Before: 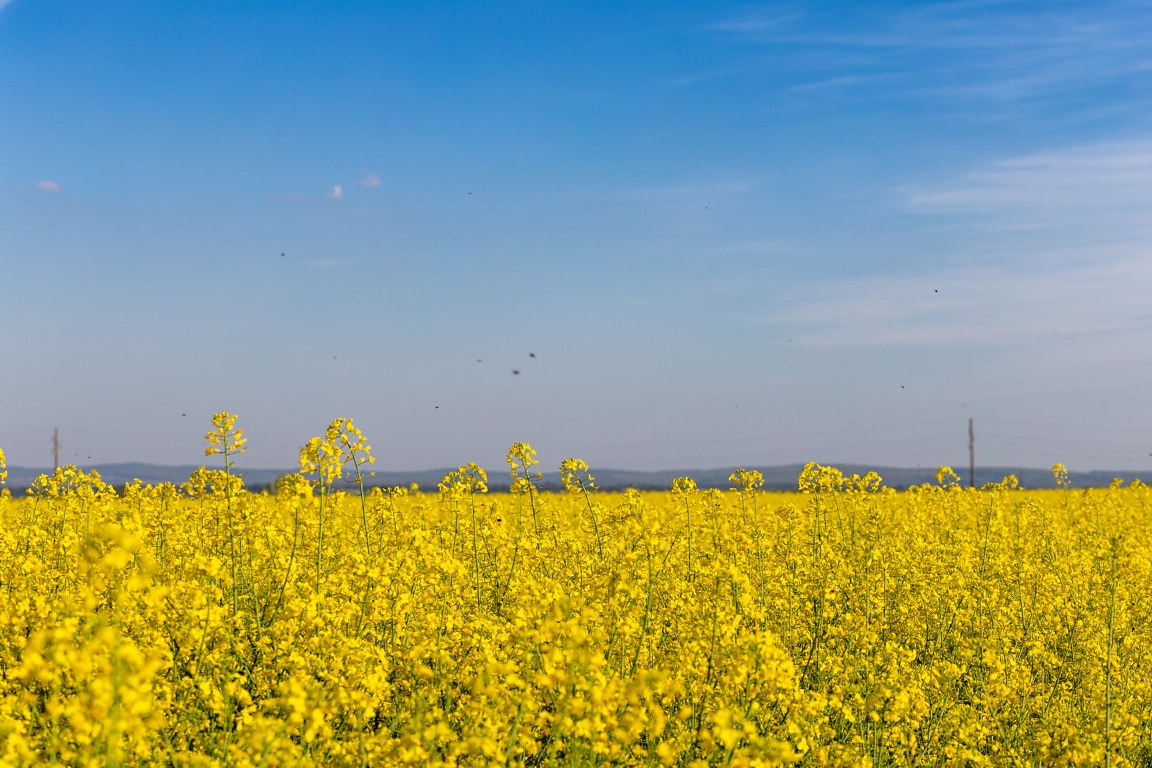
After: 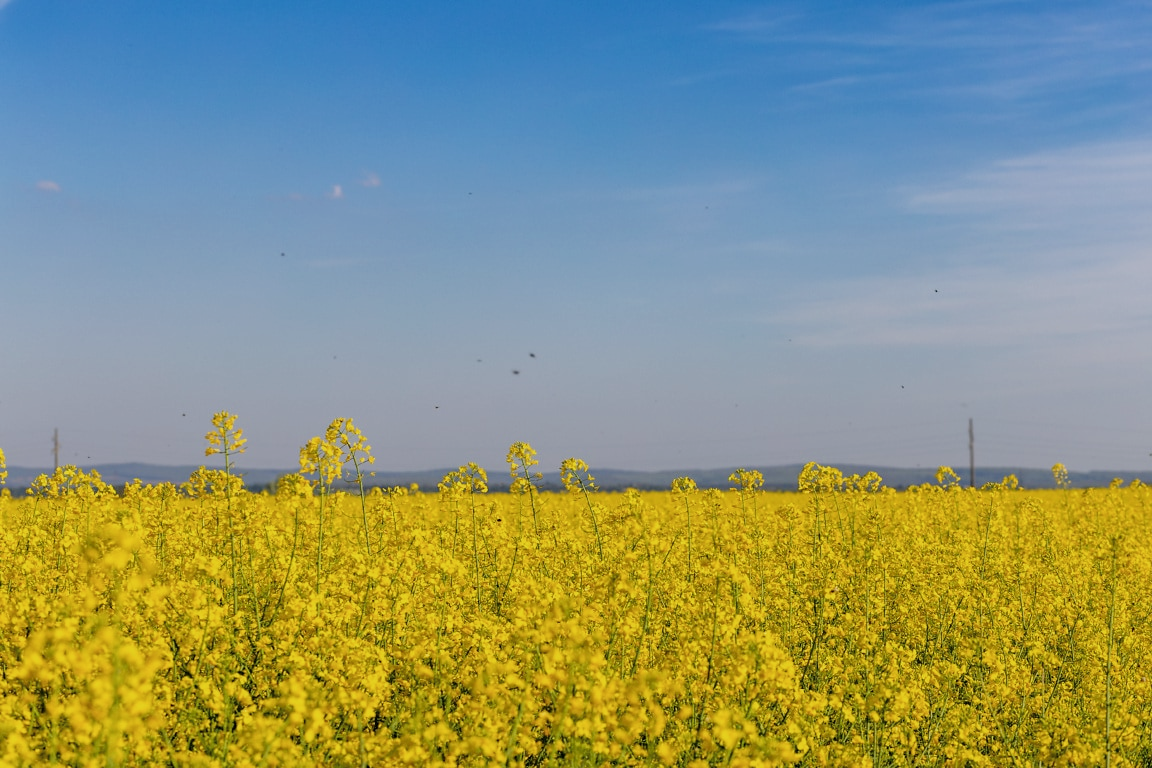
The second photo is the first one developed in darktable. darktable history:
filmic rgb: black relative exposure -15.05 EV, white relative exposure 3 EV, target black luminance 0%, hardness 9.35, latitude 98.25%, contrast 0.912, shadows ↔ highlights balance 0.566%, contrast in shadows safe
